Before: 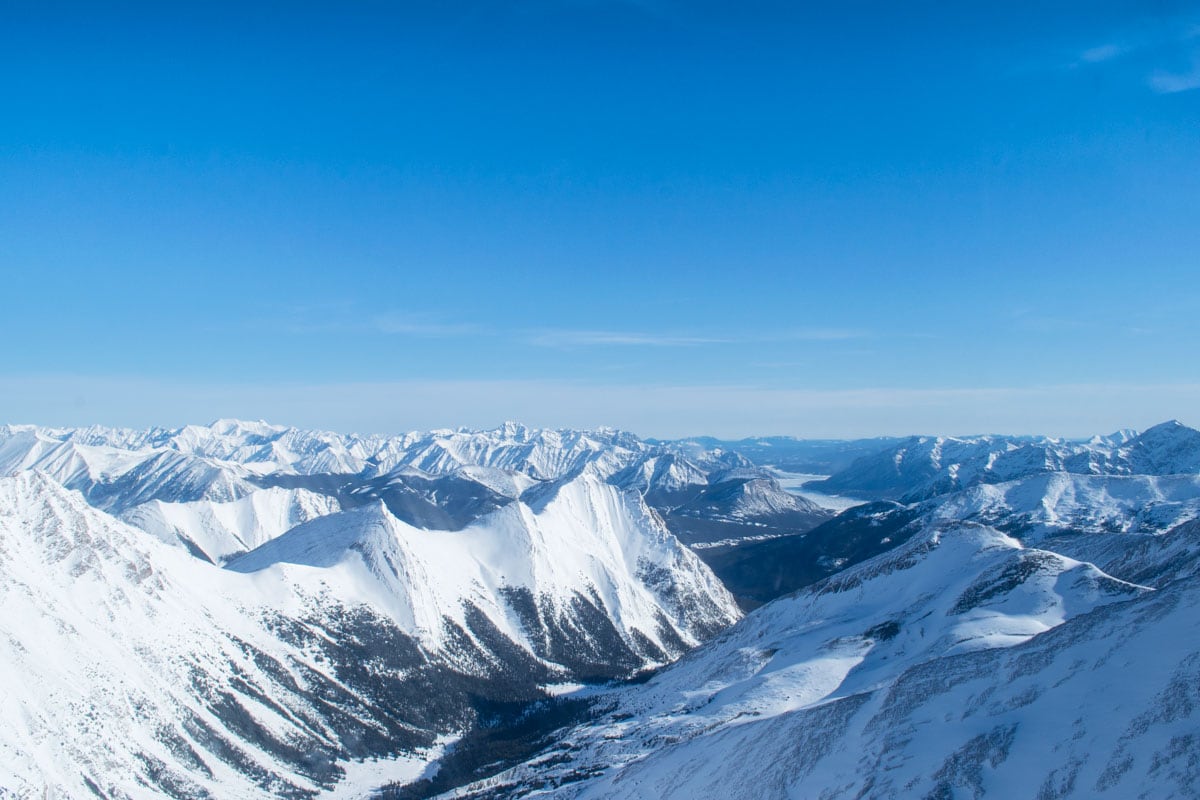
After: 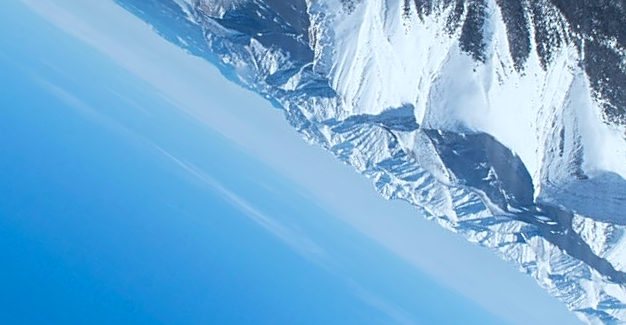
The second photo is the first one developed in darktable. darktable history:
sharpen: on, module defaults
color correction: highlights a* -3.5, highlights b* -6.38, shadows a* 3.02, shadows b* 5.37
crop and rotate: angle 147.23°, left 9.206%, top 15.568%, right 4.471%, bottom 17.181%
